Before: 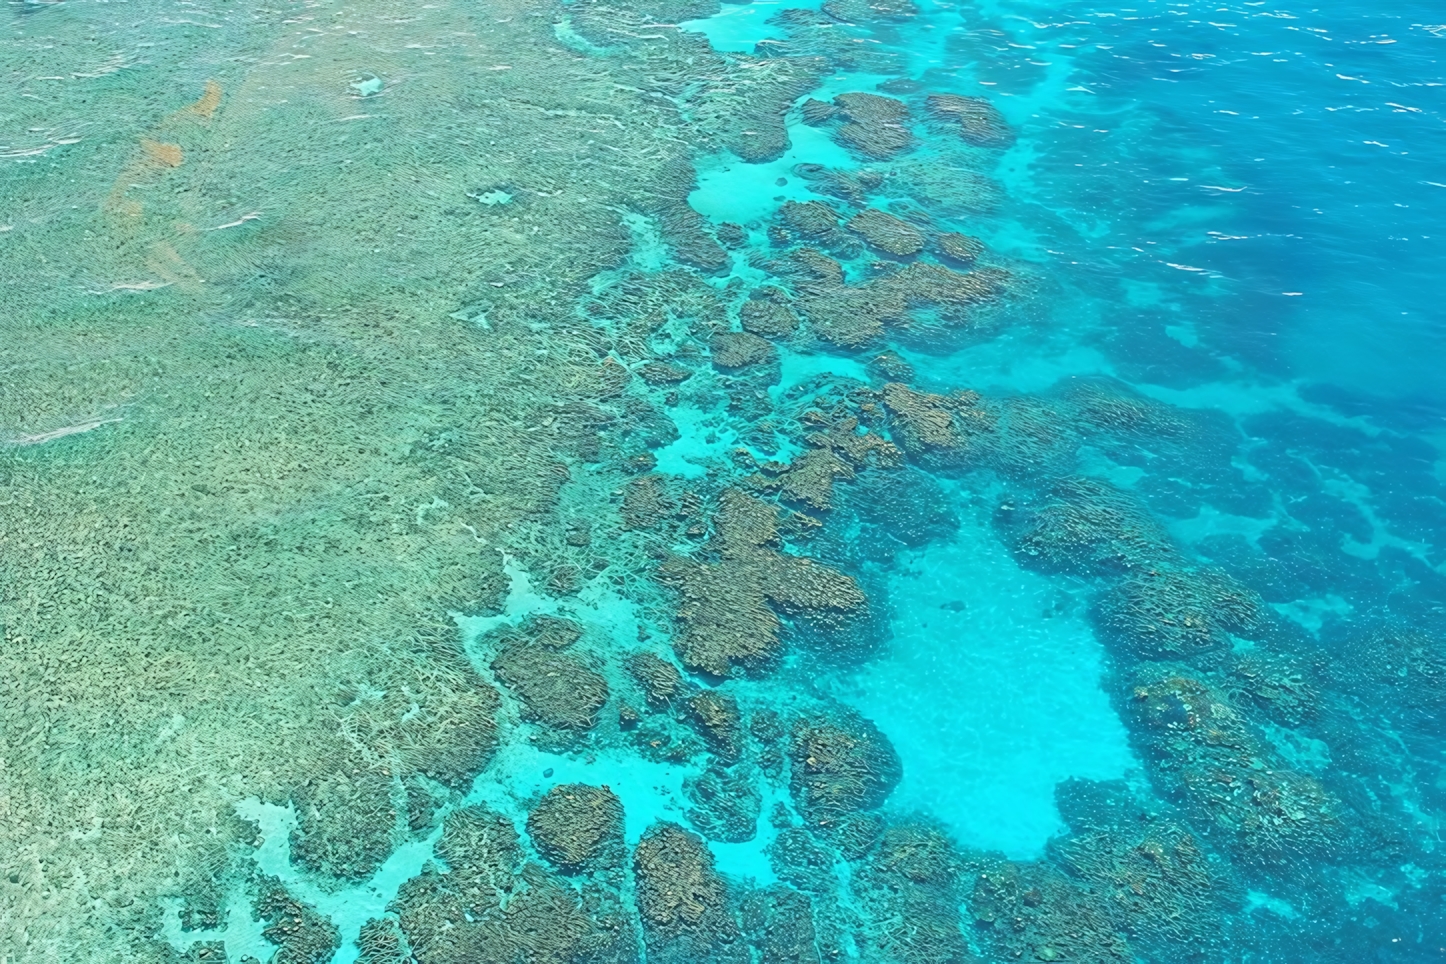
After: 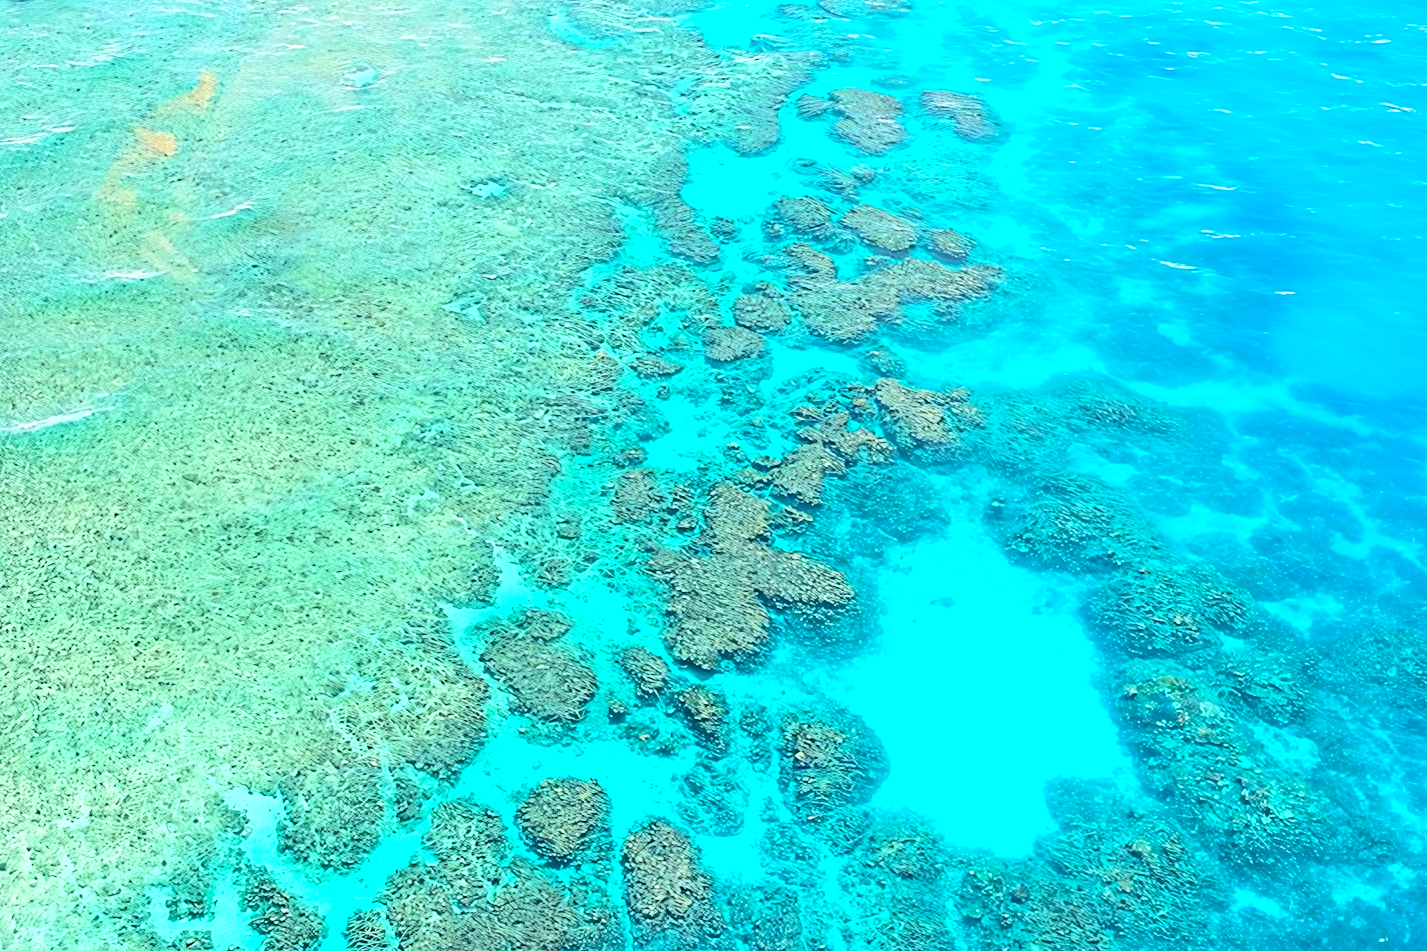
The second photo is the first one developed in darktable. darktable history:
white balance: red 1.004, blue 1.024
tone equalizer: -8 EV -0.75 EV, -7 EV -0.7 EV, -6 EV -0.6 EV, -5 EV -0.4 EV, -3 EV 0.4 EV, -2 EV 0.6 EV, -1 EV 0.7 EV, +0 EV 0.75 EV, edges refinement/feathering 500, mask exposure compensation -1.57 EV, preserve details no
tone curve: curves: ch0 [(0, 0.013) (0.054, 0.018) (0.205, 0.191) (0.289, 0.292) (0.39, 0.424) (0.493, 0.551) (0.666, 0.743) (0.795, 0.841) (1, 0.998)]; ch1 [(0, 0) (0.385, 0.343) (0.439, 0.415) (0.494, 0.495) (0.501, 0.501) (0.51, 0.509) (0.54, 0.552) (0.586, 0.614) (0.66, 0.706) (0.783, 0.804) (1, 1)]; ch2 [(0, 0) (0.32, 0.281) (0.403, 0.399) (0.441, 0.428) (0.47, 0.469) (0.498, 0.496) (0.524, 0.538) (0.566, 0.579) (0.633, 0.665) (0.7, 0.711) (1, 1)], color space Lab, independent channels, preserve colors none
crop and rotate: angle -0.5°
